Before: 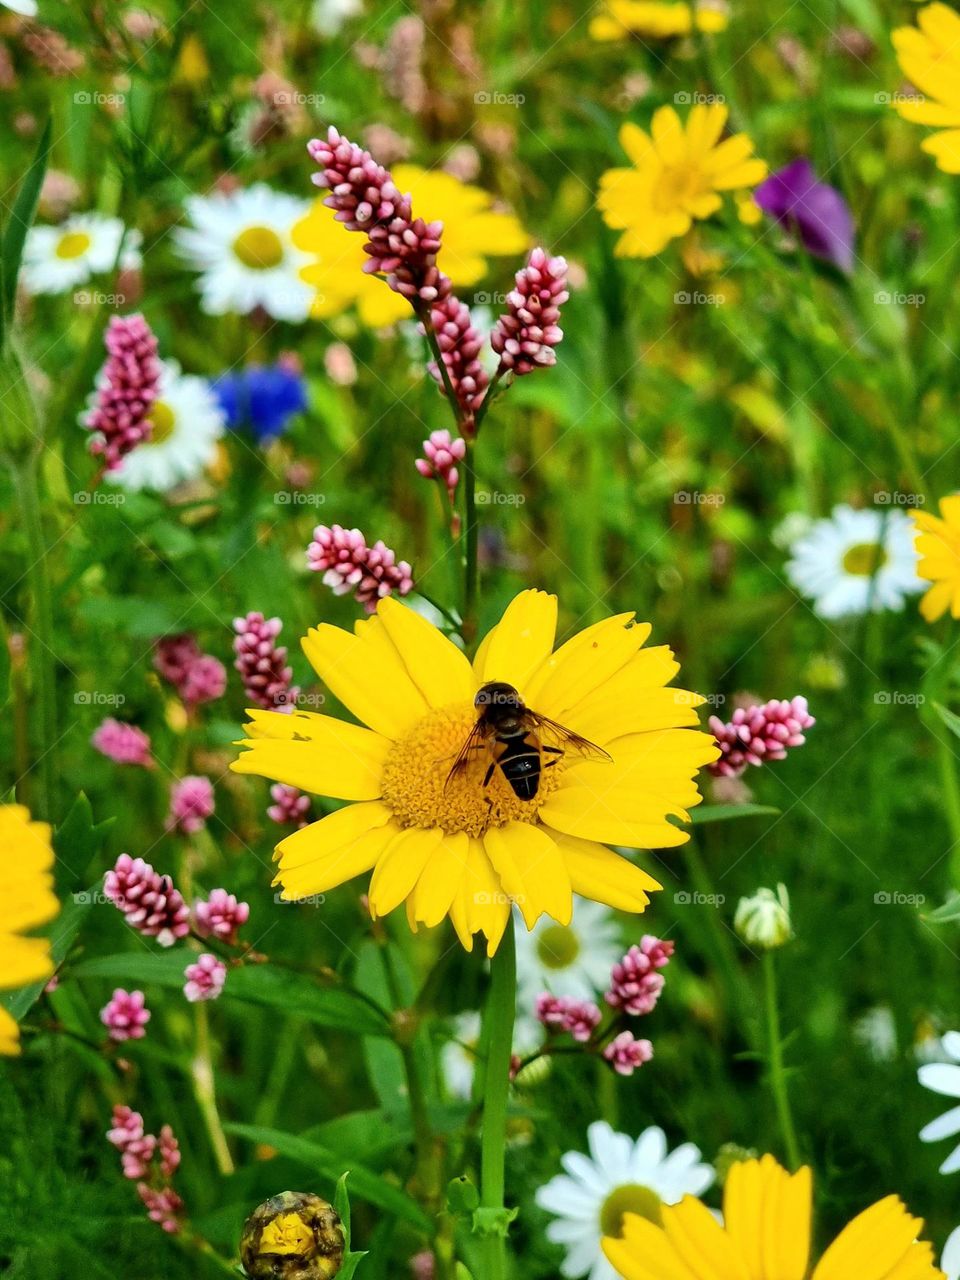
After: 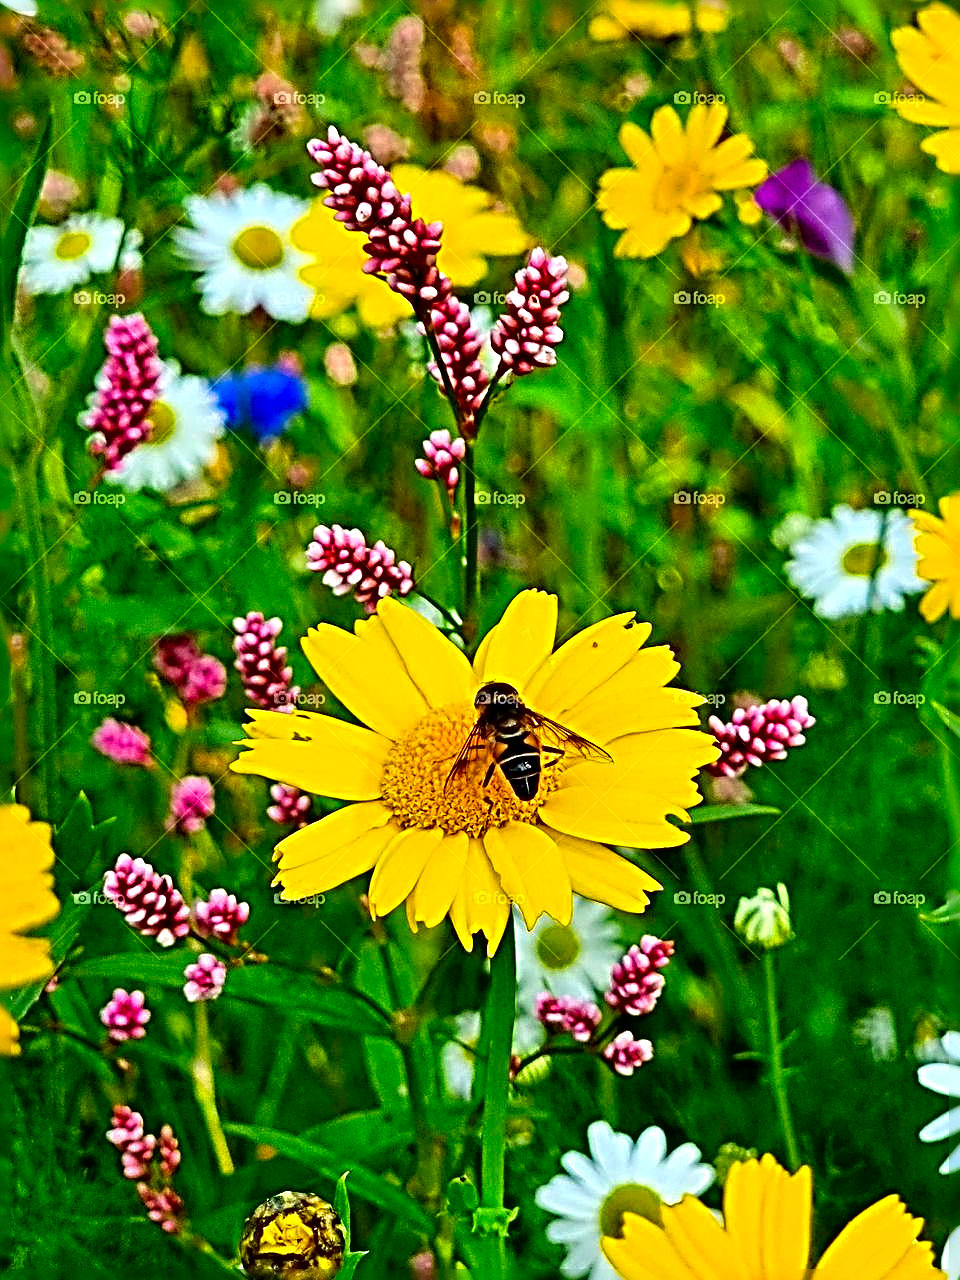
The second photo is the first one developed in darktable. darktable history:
contrast brightness saturation: saturation 0.512
sharpen: radius 4.034, amount 1.982
